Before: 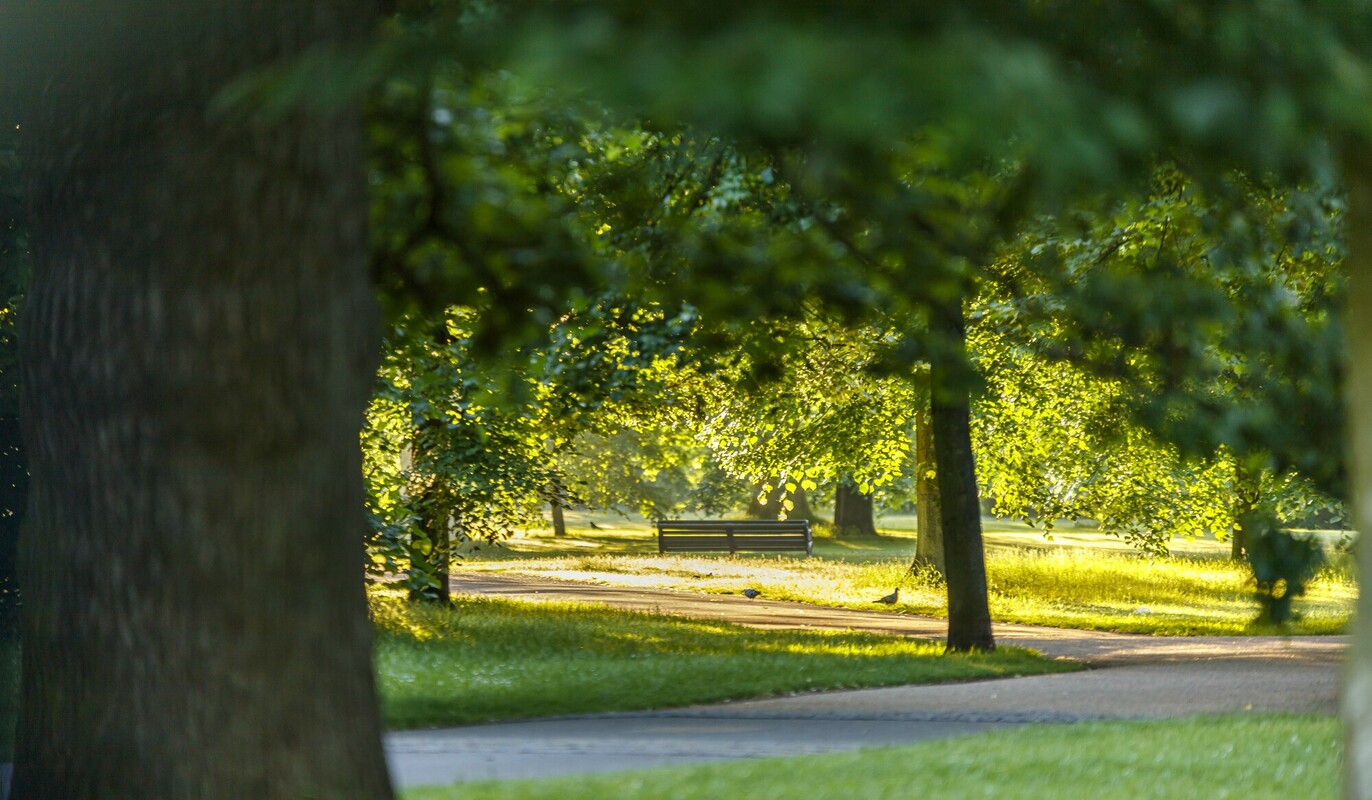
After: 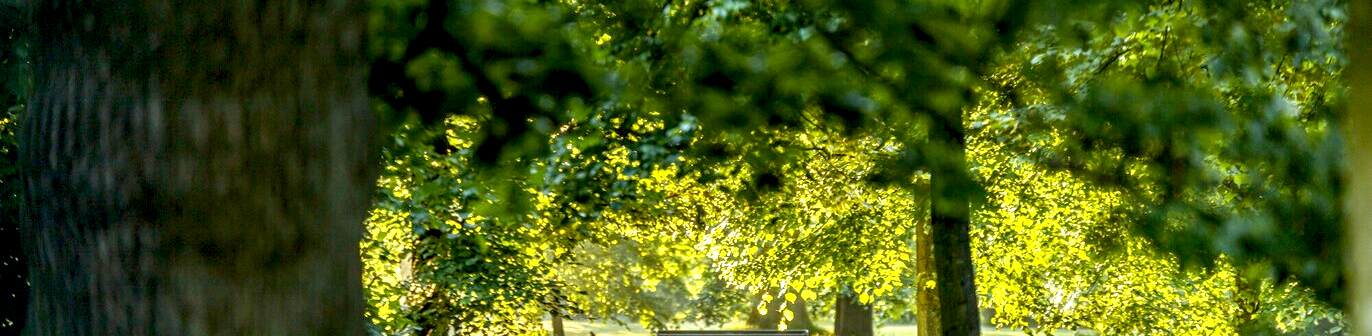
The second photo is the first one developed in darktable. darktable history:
crop and rotate: top 23.775%, bottom 34.177%
exposure: black level correction 0.012, exposure 0.694 EV, compensate highlight preservation false
local contrast: on, module defaults
